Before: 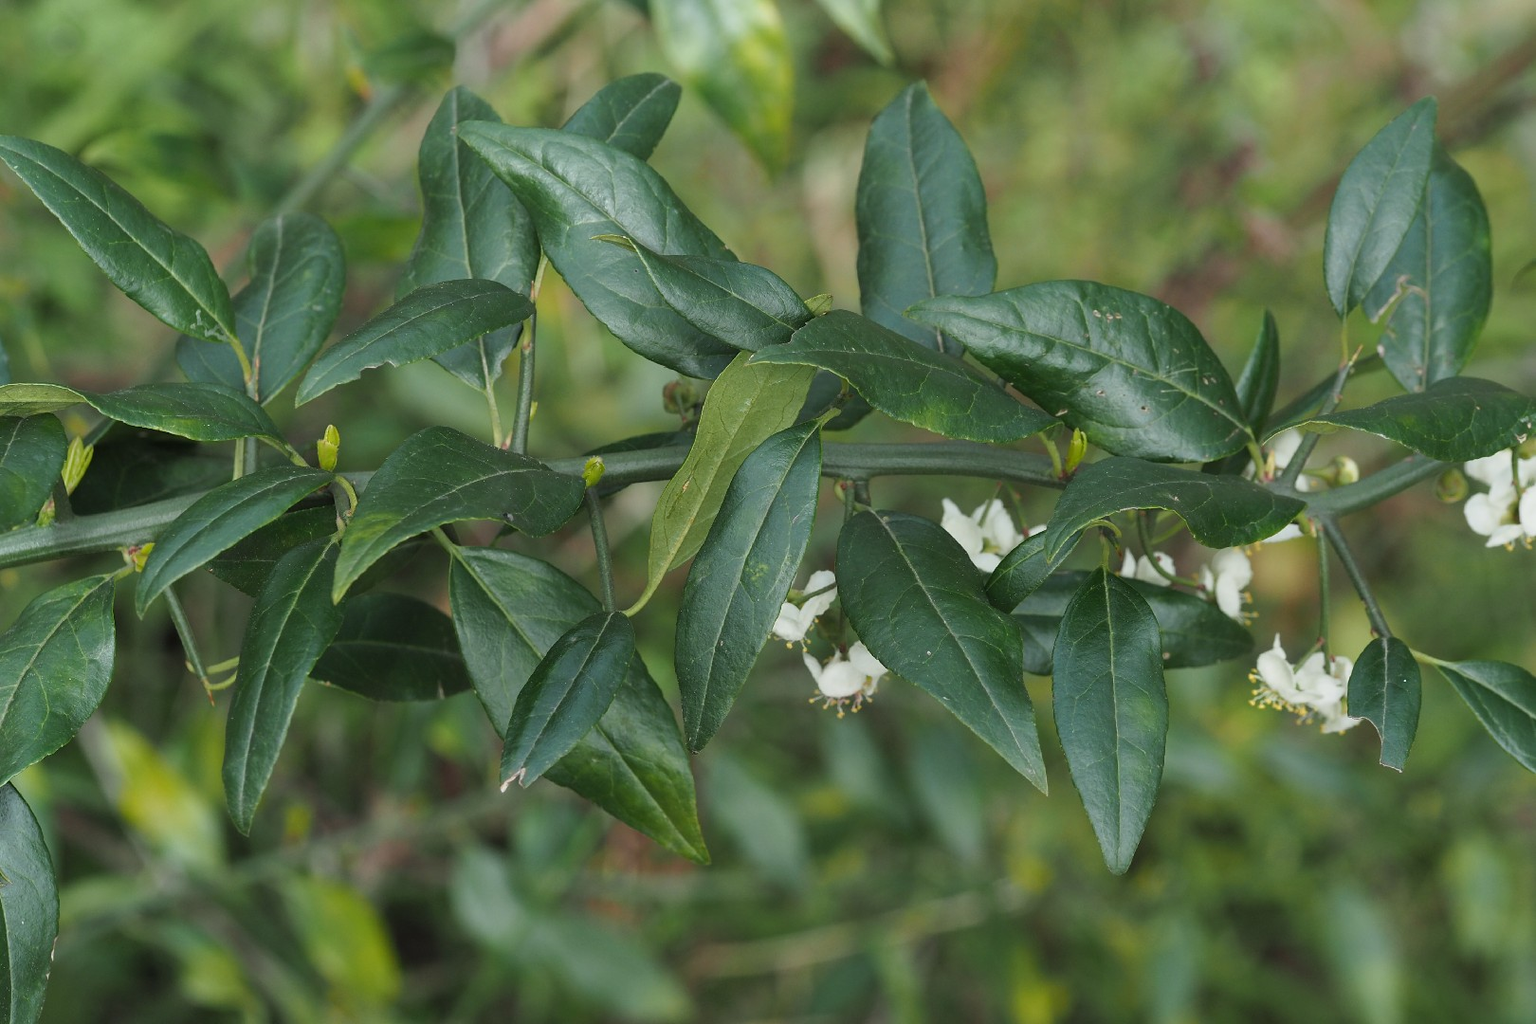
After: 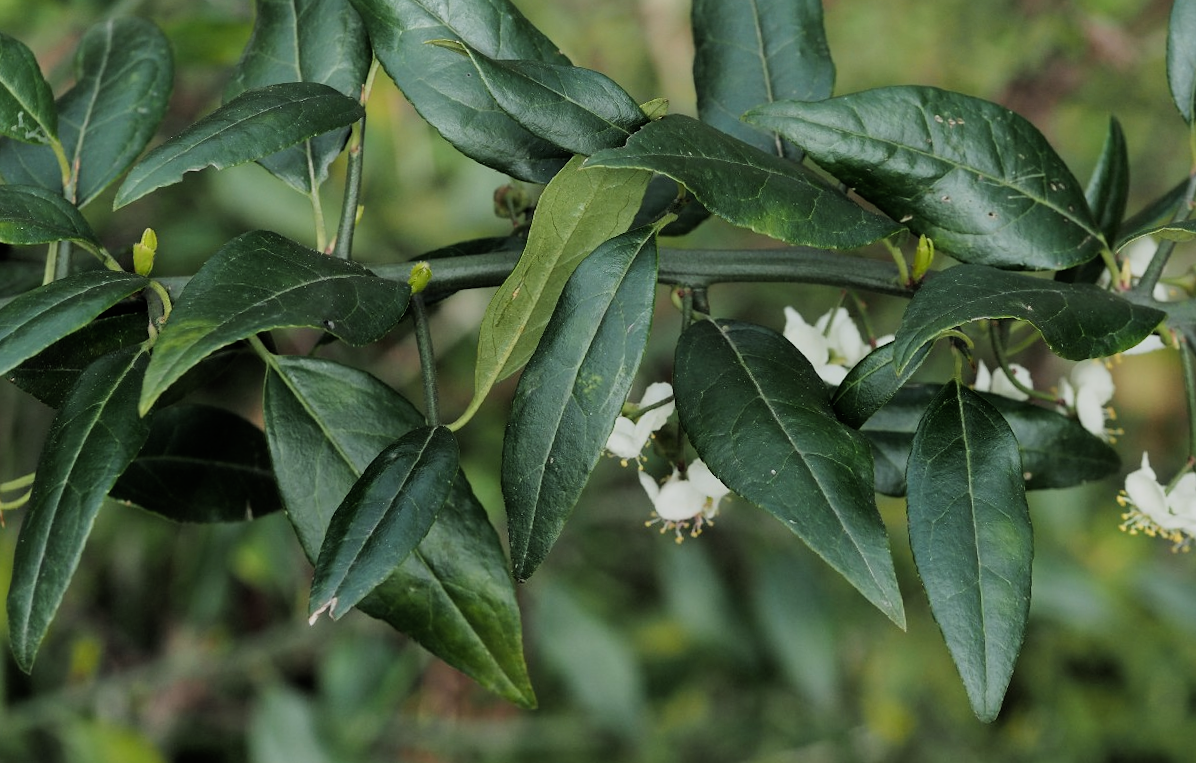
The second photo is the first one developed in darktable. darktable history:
rotate and perspective: rotation 0.215°, lens shift (vertical) -0.139, crop left 0.069, crop right 0.939, crop top 0.002, crop bottom 0.996
filmic rgb: black relative exposure -5 EV, hardness 2.88, contrast 1.3, highlights saturation mix -30%
crop: left 9.712%, top 16.928%, right 10.845%, bottom 12.332%
